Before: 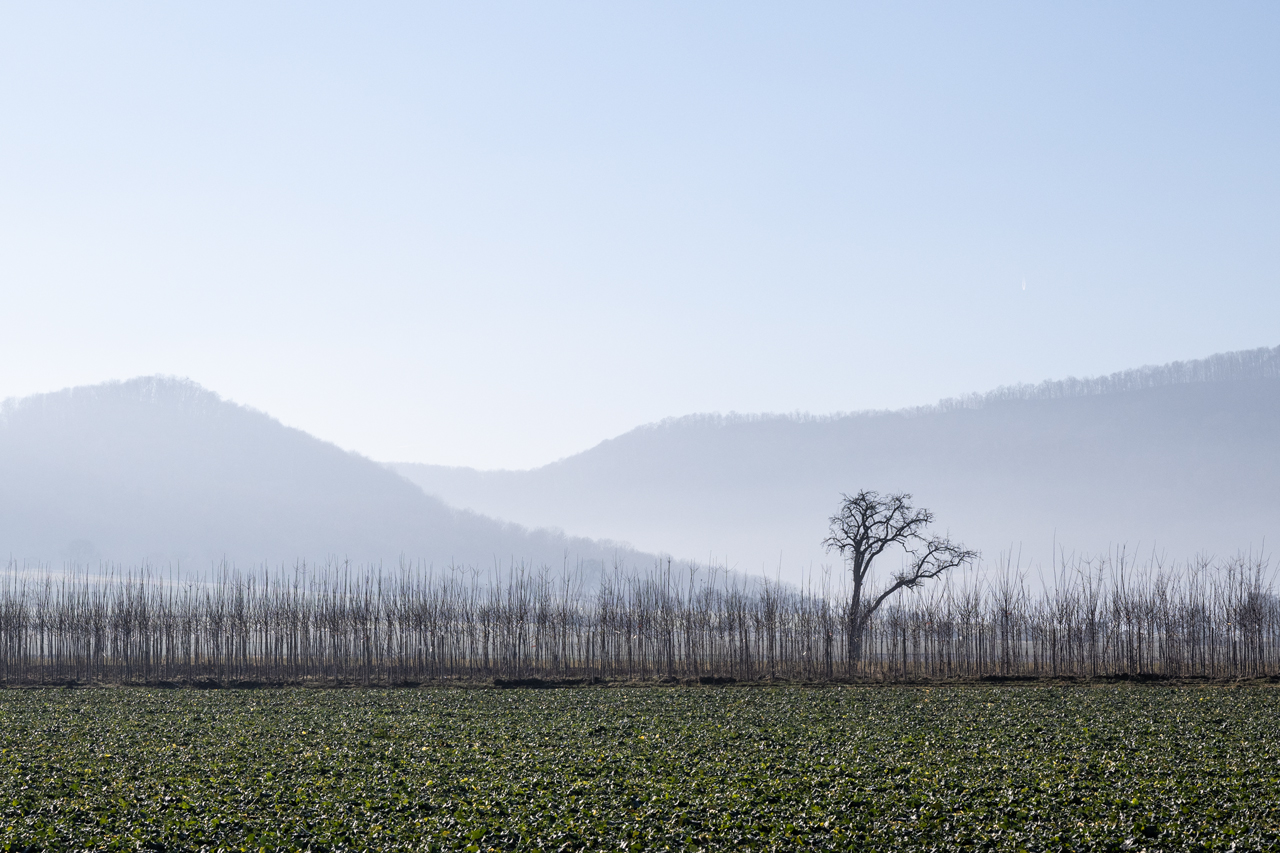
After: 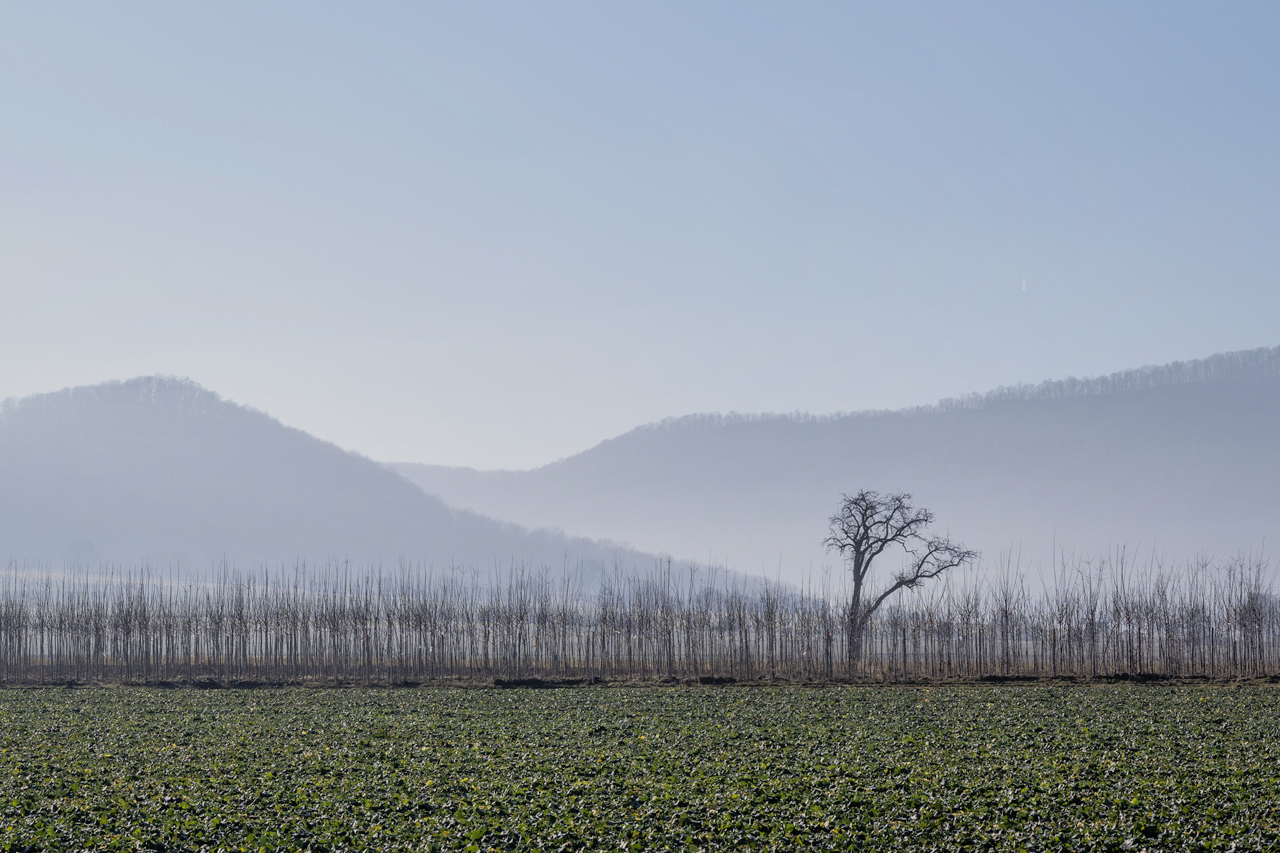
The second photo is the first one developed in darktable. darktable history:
rgb curve: curves: ch0 [(0, 0) (0.136, 0.078) (0.262, 0.245) (0.414, 0.42) (1, 1)], compensate middle gray true, preserve colors basic power
shadows and highlights: on, module defaults
color balance rgb: perceptual saturation grading › global saturation -0.31%, global vibrance -8%, contrast -13%, saturation formula JzAzBz (2021)
